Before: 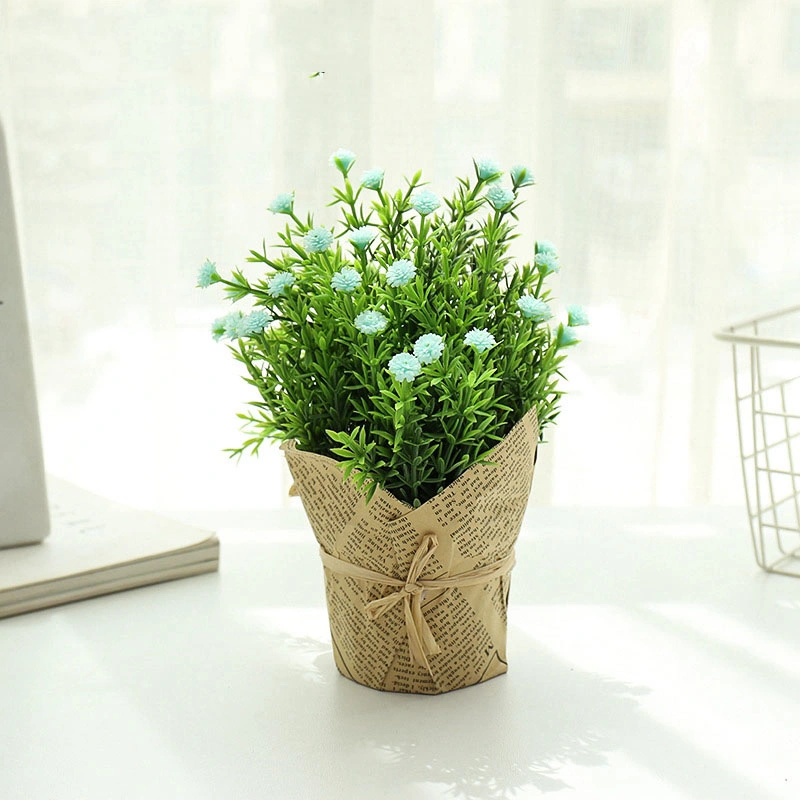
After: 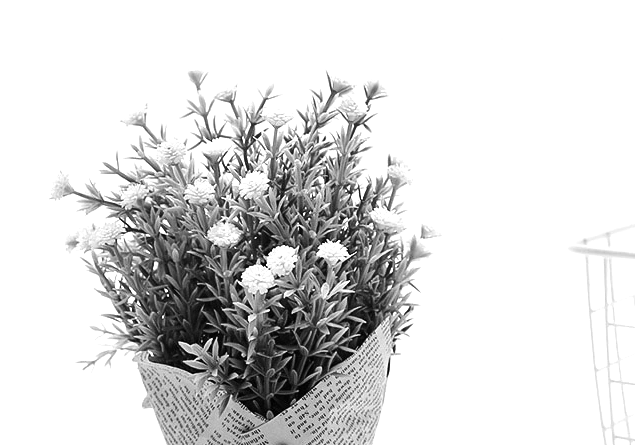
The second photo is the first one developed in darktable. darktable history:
crop: left 18.38%, top 11.092%, right 2.134%, bottom 33.217%
tone equalizer: -8 EV -0.417 EV, -7 EV -0.389 EV, -6 EV -0.333 EV, -5 EV -0.222 EV, -3 EV 0.222 EV, -2 EV 0.333 EV, -1 EV 0.389 EV, +0 EV 0.417 EV, edges refinement/feathering 500, mask exposure compensation -1.25 EV, preserve details no
color zones: curves: ch1 [(0, -0.394) (0.143, -0.394) (0.286, -0.394) (0.429, -0.392) (0.571, -0.391) (0.714, -0.391) (0.857, -0.391) (1, -0.394)]
